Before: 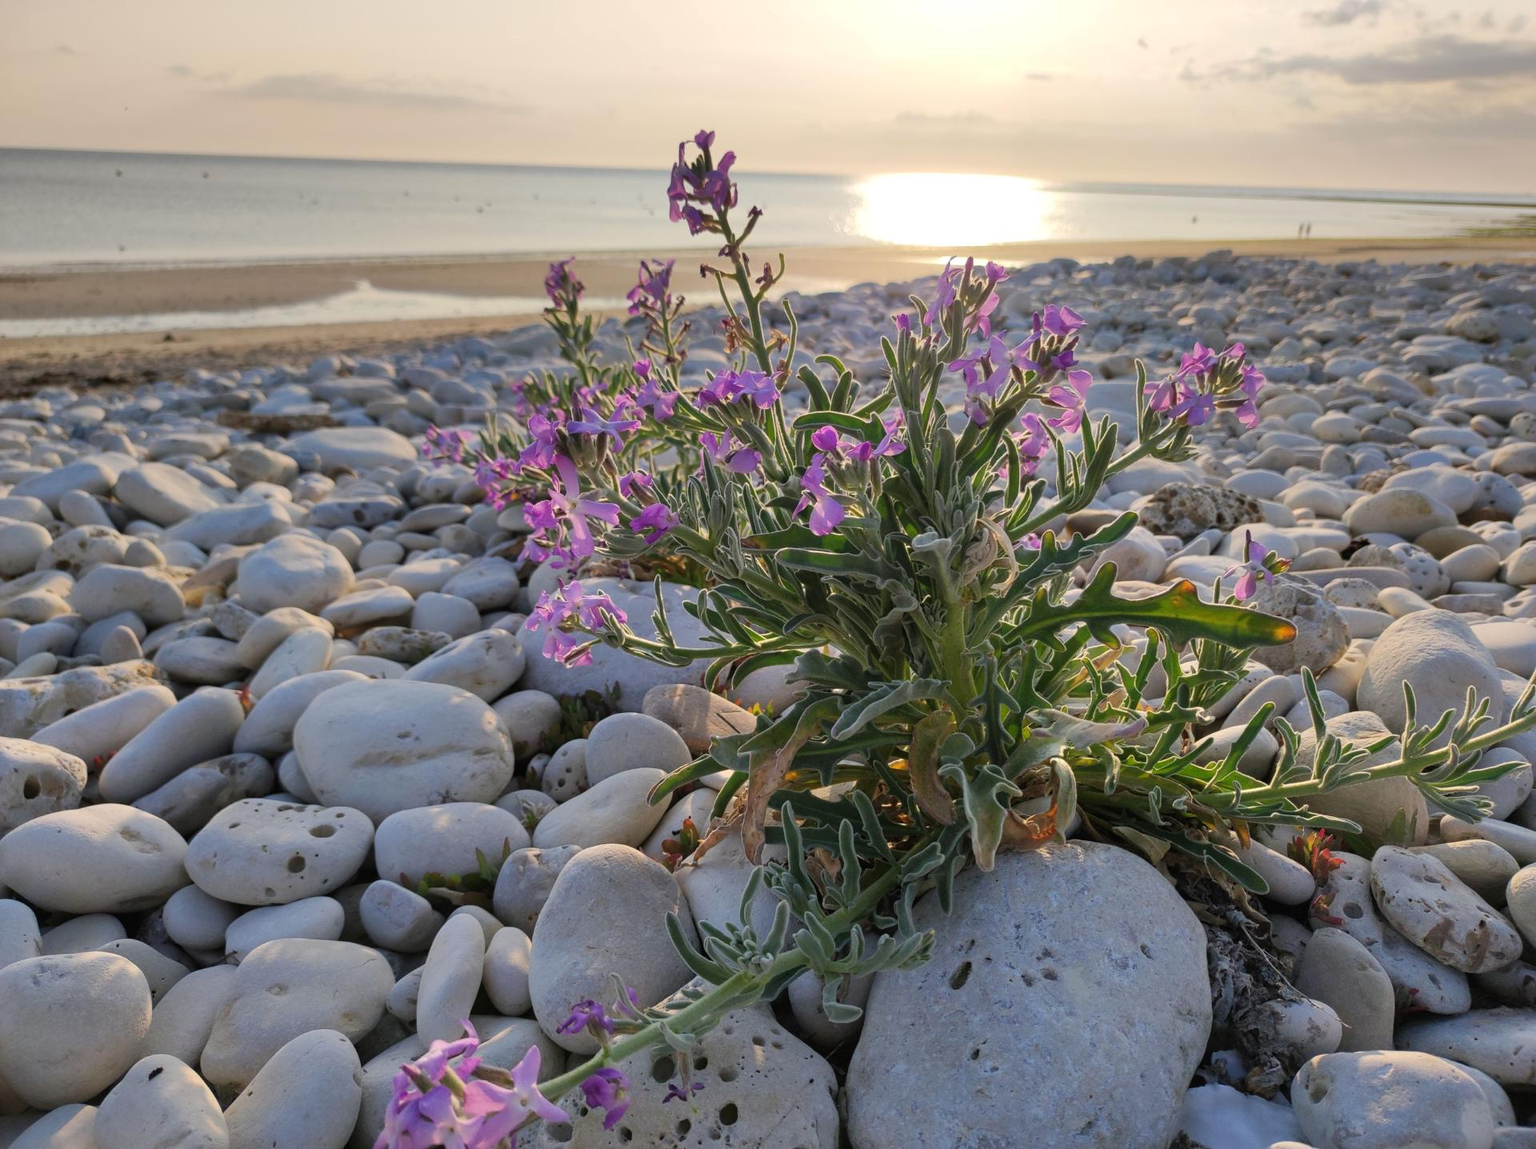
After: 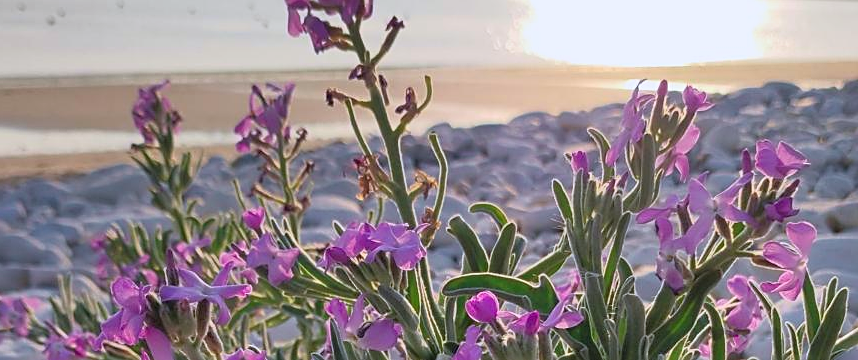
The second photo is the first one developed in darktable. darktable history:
sharpen: on, module defaults
color calibration: illuminant as shot in camera, x 0.358, y 0.373, temperature 4628.91 K
crop: left 28.64%, top 16.832%, right 26.637%, bottom 58.055%
white balance: emerald 1
tone curve: curves: ch0 [(0.013, 0) (0.061, 0.059) (0.239, 0.256) (0.502, 0.501) (0.683, 0.676) (0.761, 0.773) (0.858, 0.858) (0.987, 0.945)]; ch1 [(0, 0) (0.172, 0.123) (0.304, 0.267) (0.414, 0.395) (0.472, 0.473) (0.502, 0.502) (0.521, 0.528) (0.583, 0.595) (0.654, 0.673) (0.728, 0.761) (1, 1)]; ch2 [(0, 0) (0.411, 0.424) (0.485, 0.476) (0.502, 0.501) (0.553, 0.557) (0.57, 0.576) (1, 1)], color space Lab, independent channels, preserve colors none
